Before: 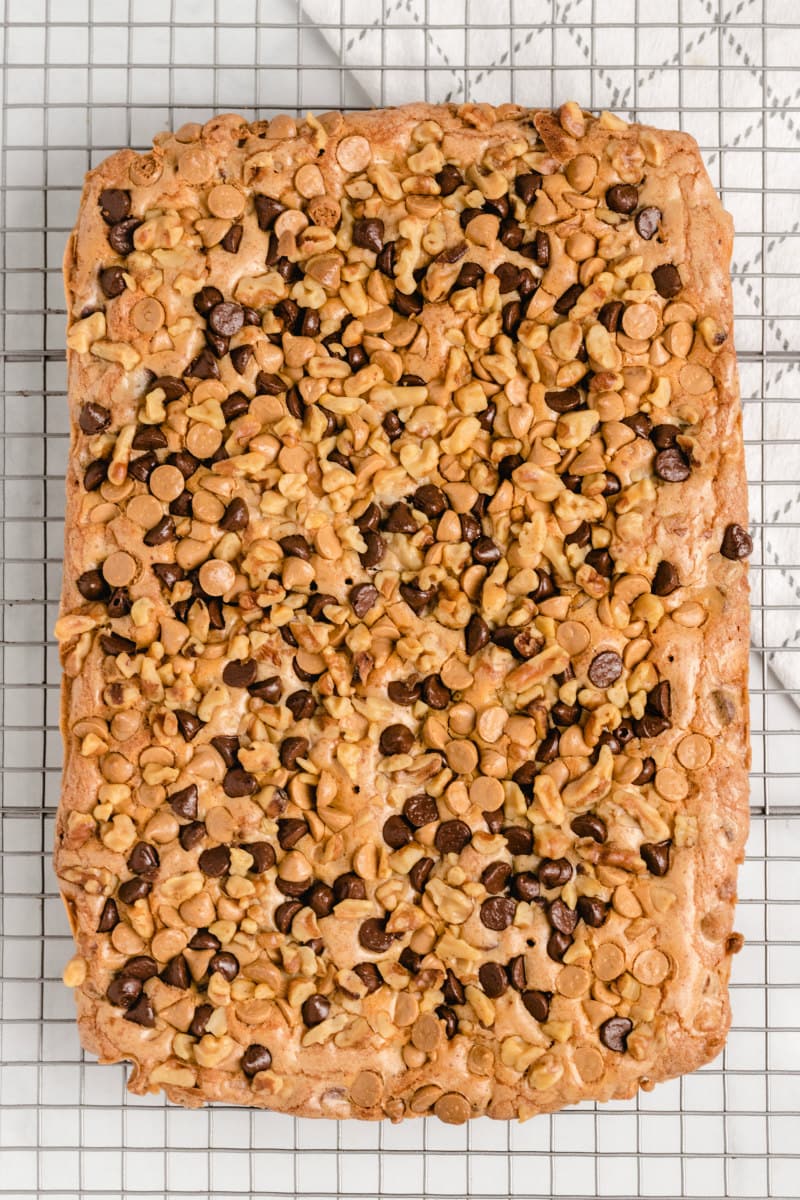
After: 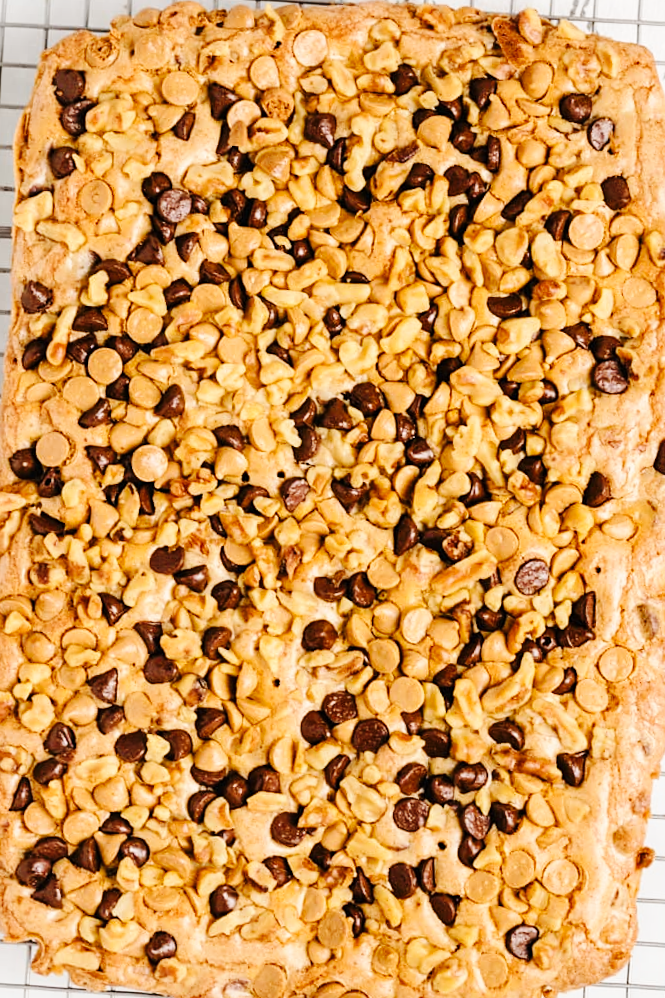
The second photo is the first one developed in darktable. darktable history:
crop and rotate: angle -3.27°, left 5.211%, top 5.211%, right 4.607%, bottom 4.607%
base curve: curves: ch0 [(0, 0) (0.032, 0.025) (0.121, 0.166) (0.206, 0.329) (0.605, 0.79) (1, 1)], preserve colors none
sharpen: amount 0.2
color balance rgb: global vibrance 10%
